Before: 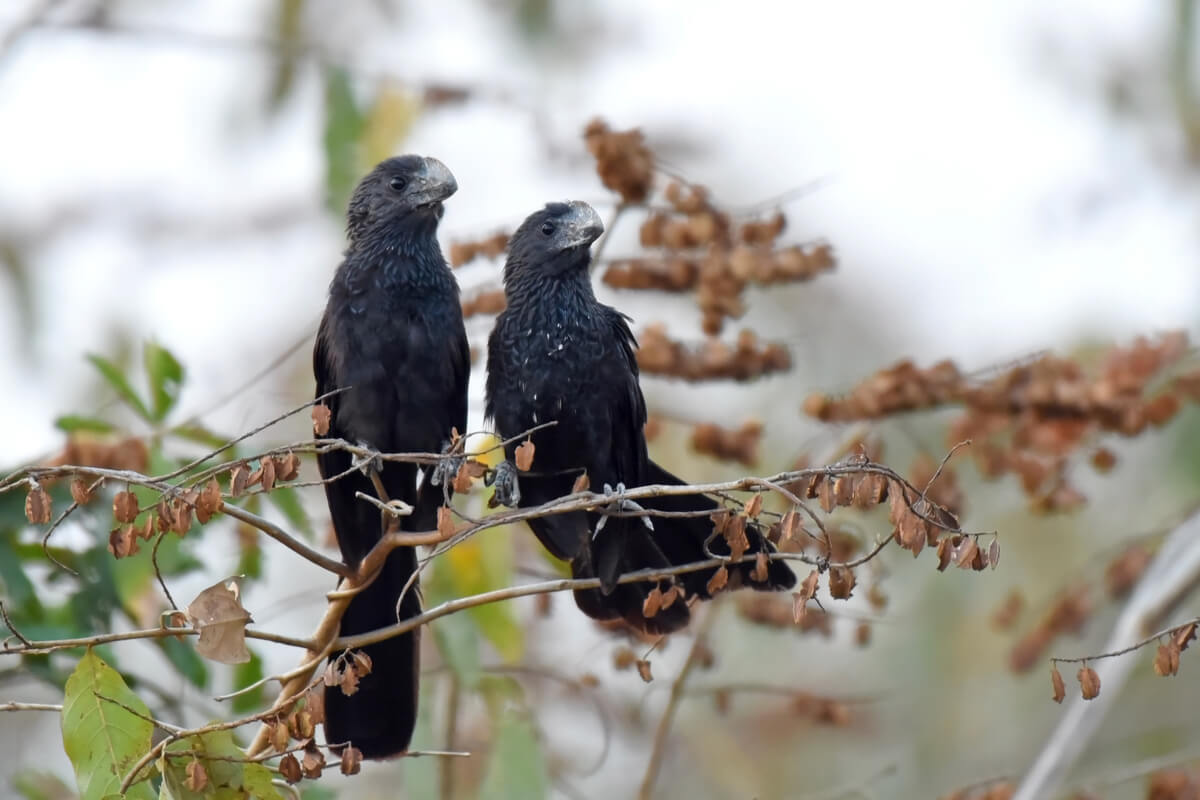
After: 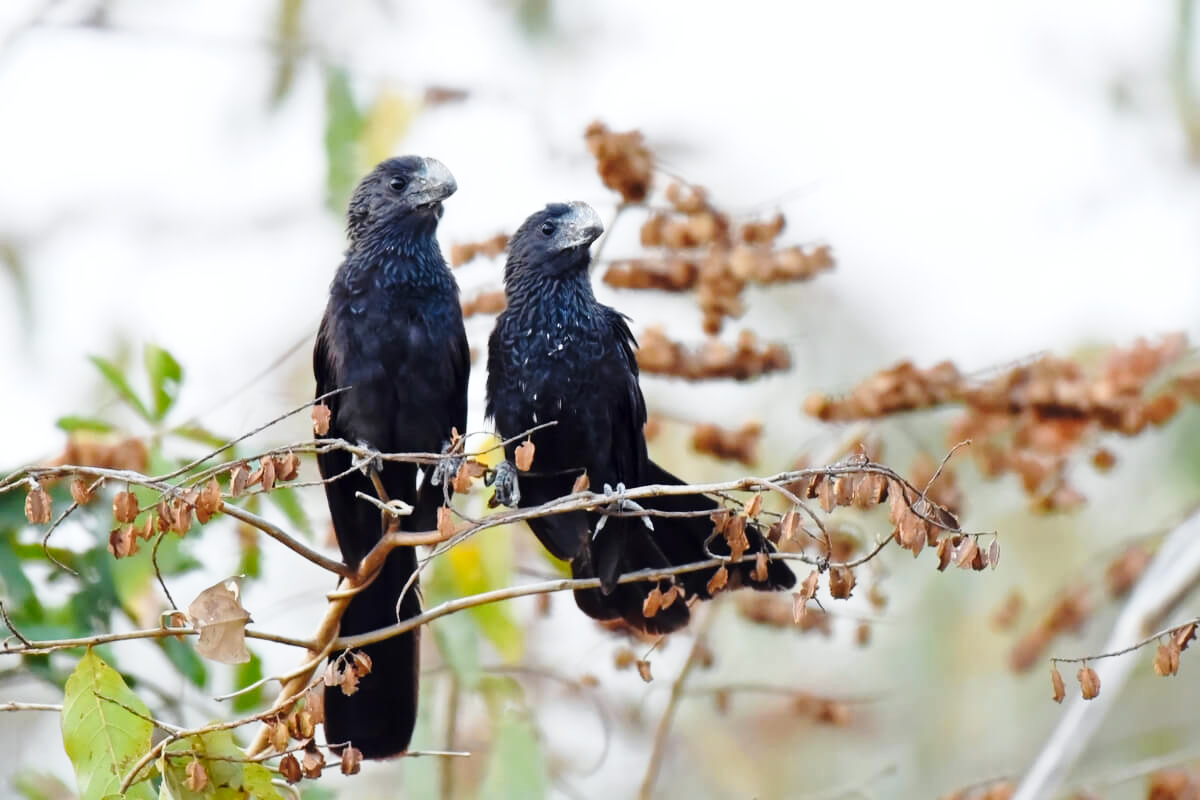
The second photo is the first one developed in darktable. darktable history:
white balance: red 0.986, blue 1.01
base curve: curves: ch0 [(0, 0) (0.028, 0.03) (0.121, 0.232) (0.46, 0.748) (0.859, 0.968) (1, 1)], preserve colors none
